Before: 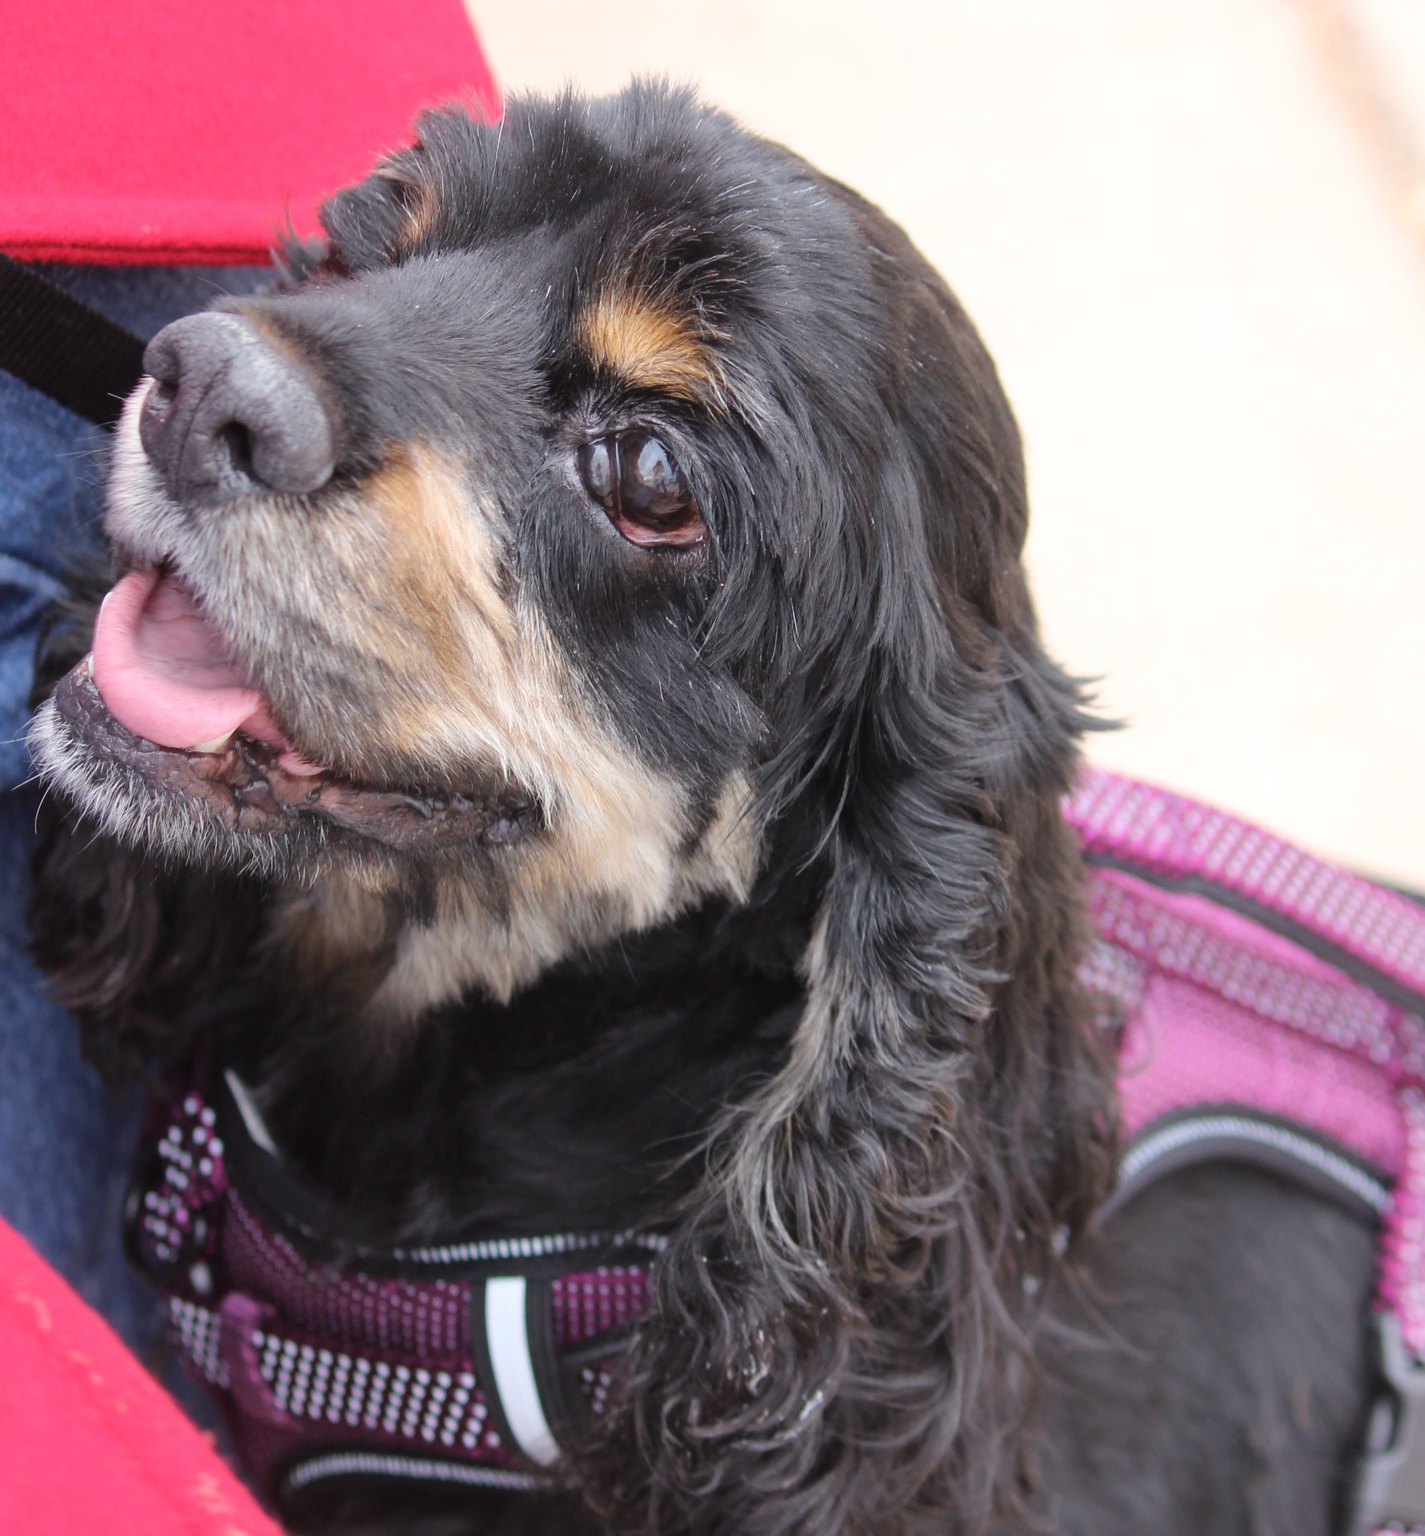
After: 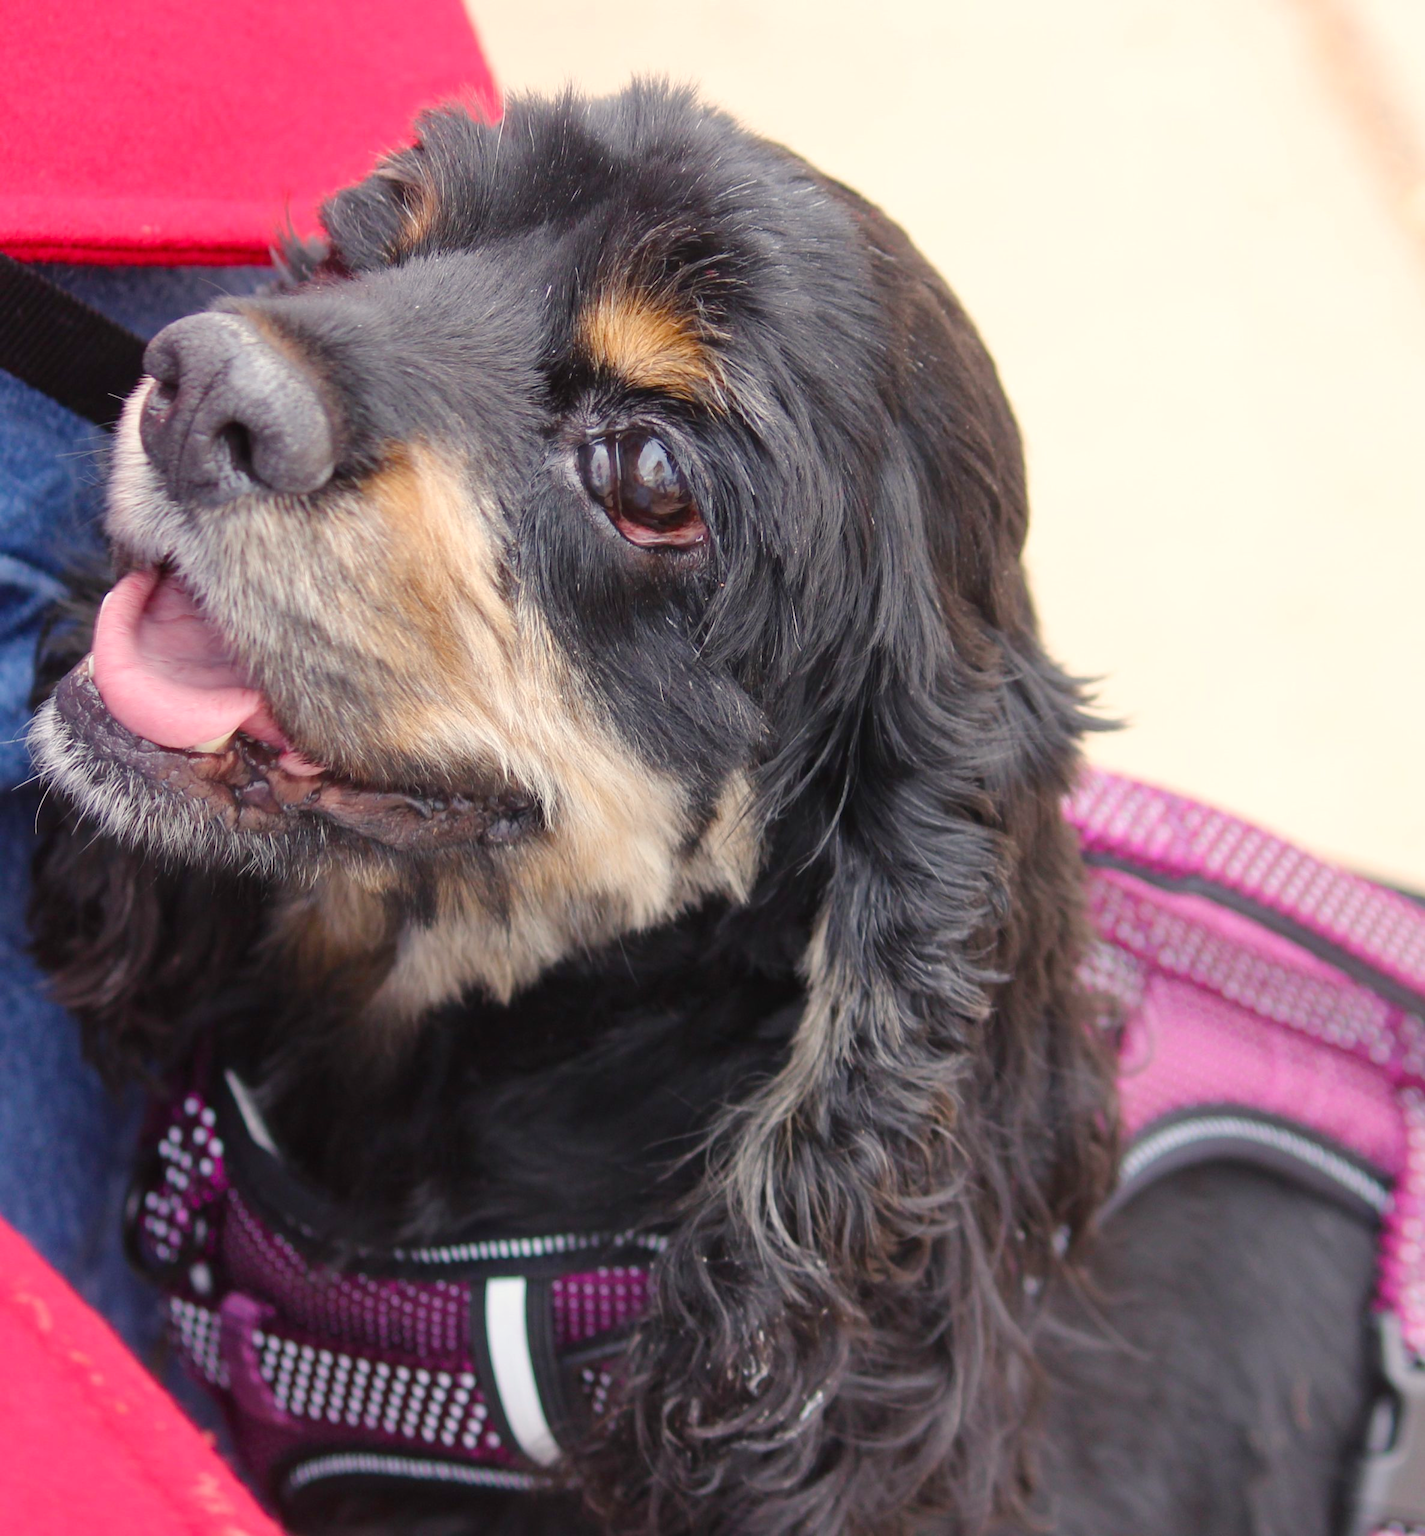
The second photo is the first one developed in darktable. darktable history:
color balance rgb: highlights gain › chroma 3.017%, highlights gain › hue 75.96°, perceptual saturation grading › global saturation 14.402%, perceptual saturation grading › highlights -25.511%, perceptual saturation grading › shadows 29.671%, global vibrance 20%
